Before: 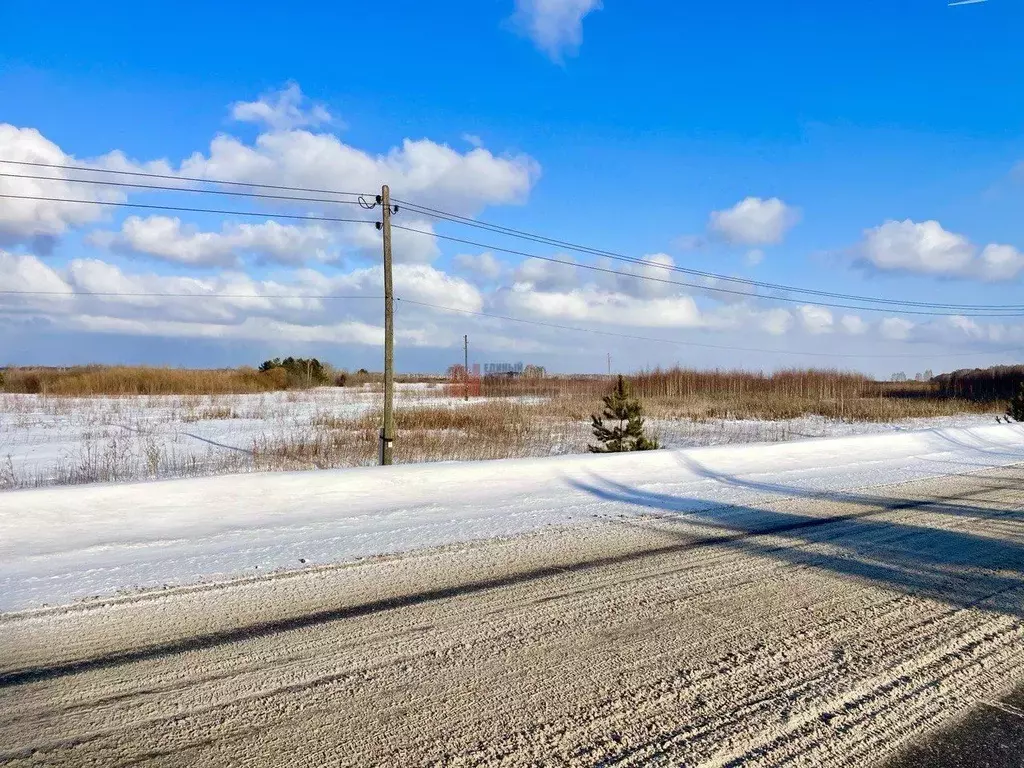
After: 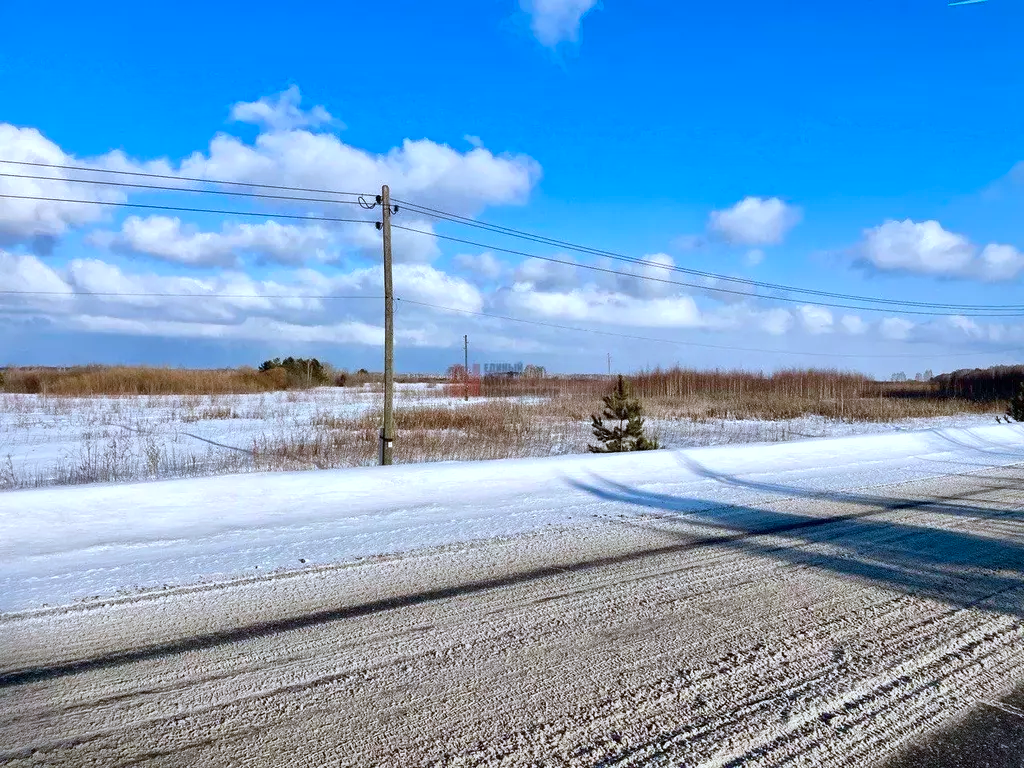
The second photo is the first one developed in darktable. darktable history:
local contrast: mode bilateral grid, contrast 20, coarseness 50, detail 120%, midtone range 0.2
color correction: highlights a* -2.24, highlights b* -18.1
